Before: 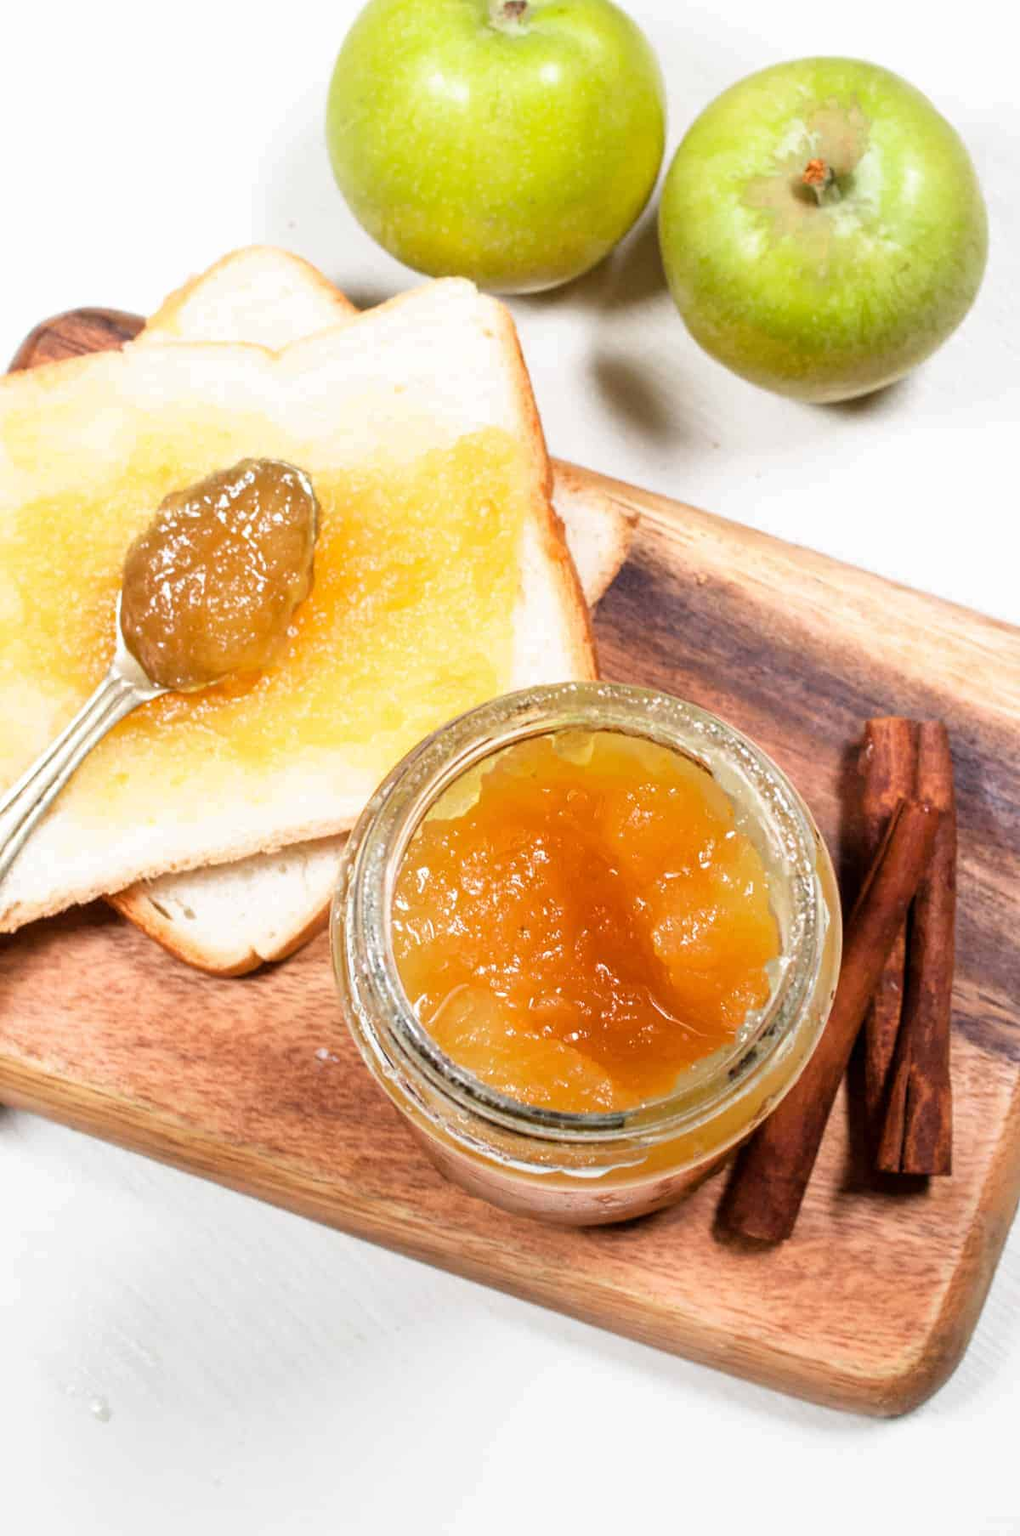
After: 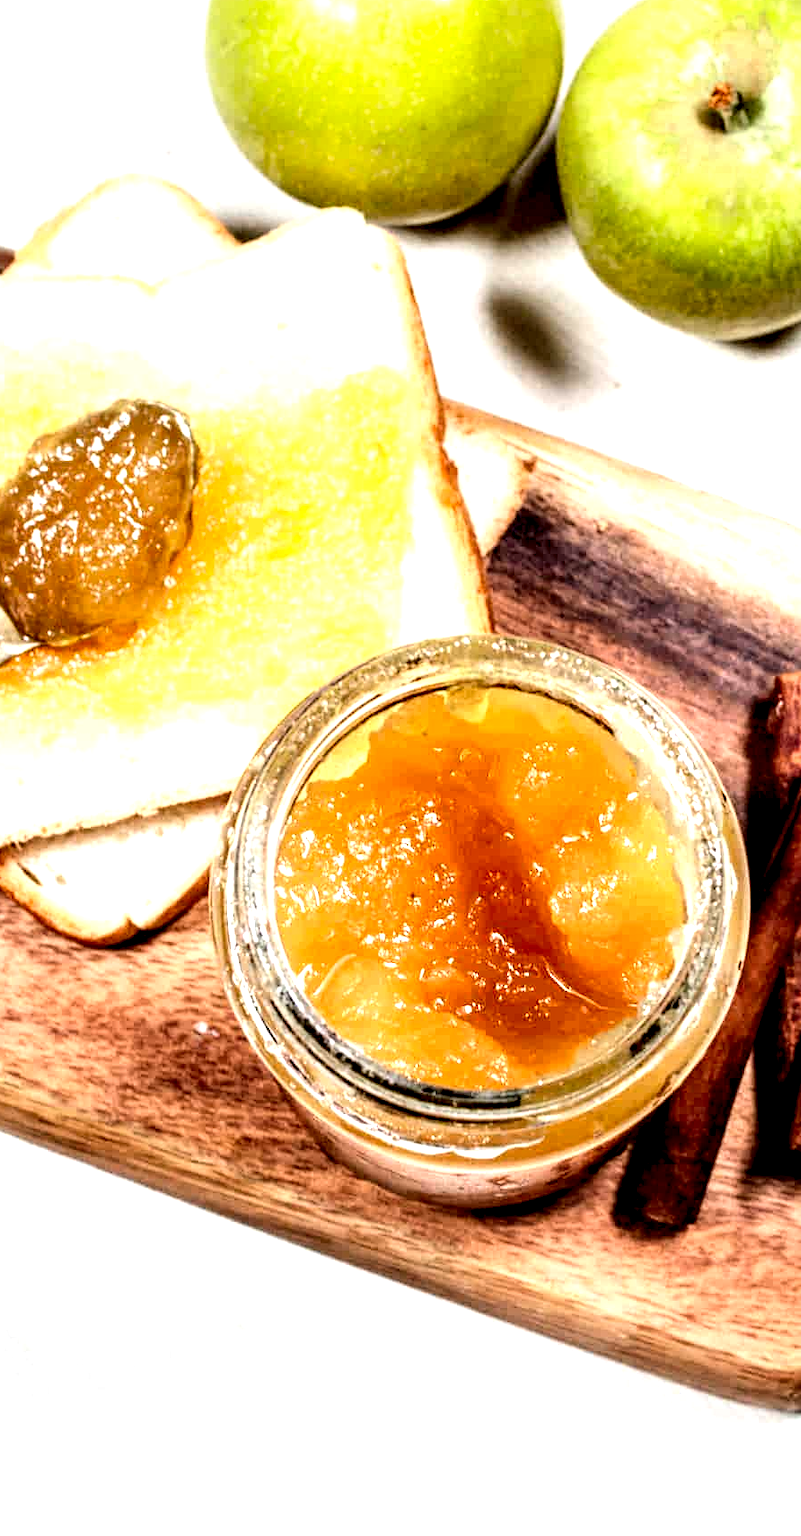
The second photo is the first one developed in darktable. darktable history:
crop and rotate: left 12.994%, top 5.265%, right 12.569%
contrast brightness saturation: contrast 0.196, brightness 0.153, saturation 0.138
local contrast: shadows 167%, detail 224%
levels: levels [0, 0.476, 0.951]
